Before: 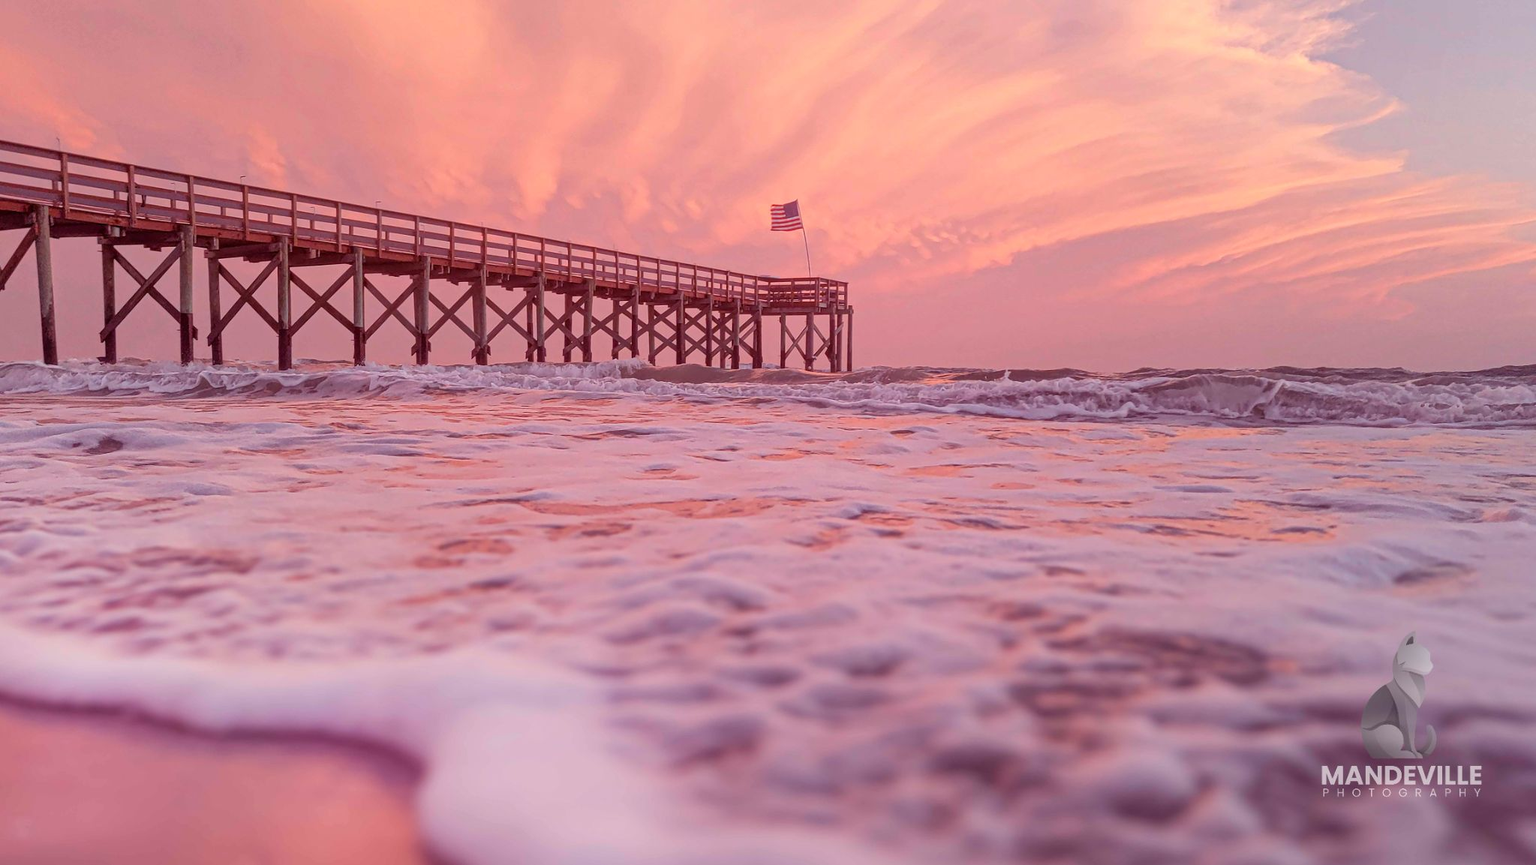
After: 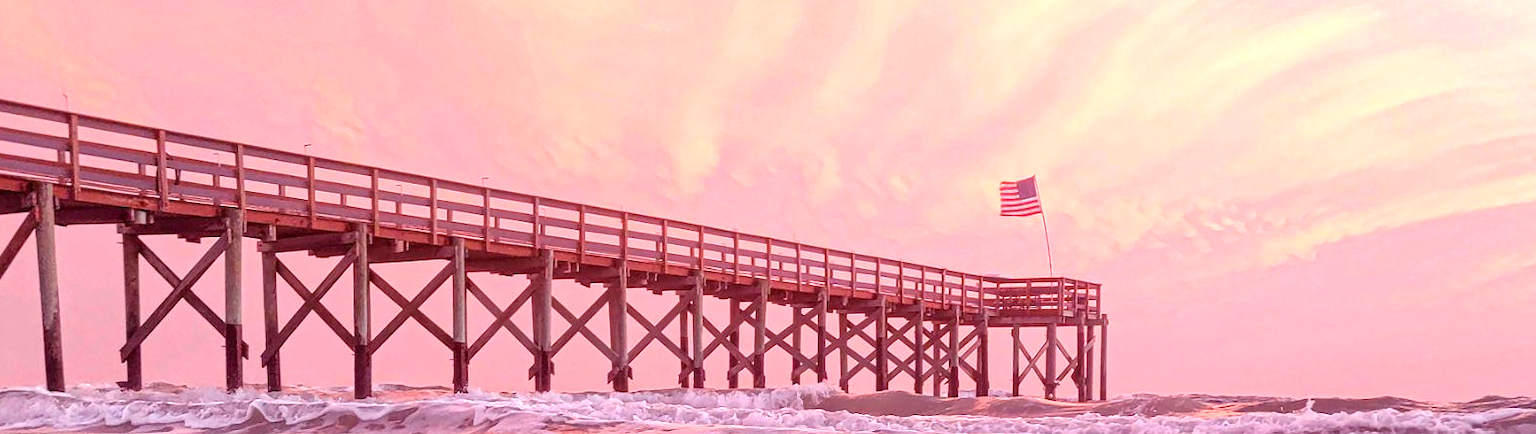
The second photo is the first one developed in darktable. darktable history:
exposure: exposure 1 EV, compensate exposure bias true, compensate highlight preservation false
crop: left 0.544%, top 7.633%, right 23.195%, bottom 54.029%
